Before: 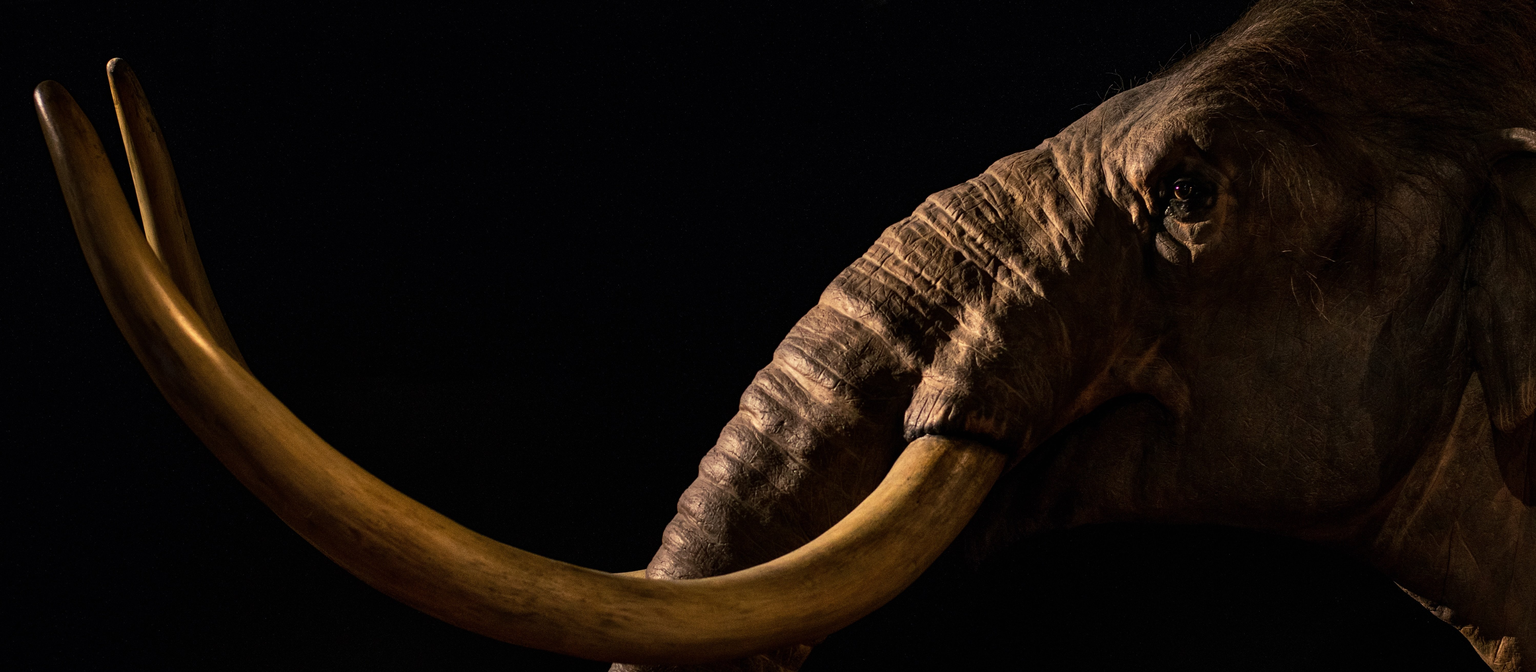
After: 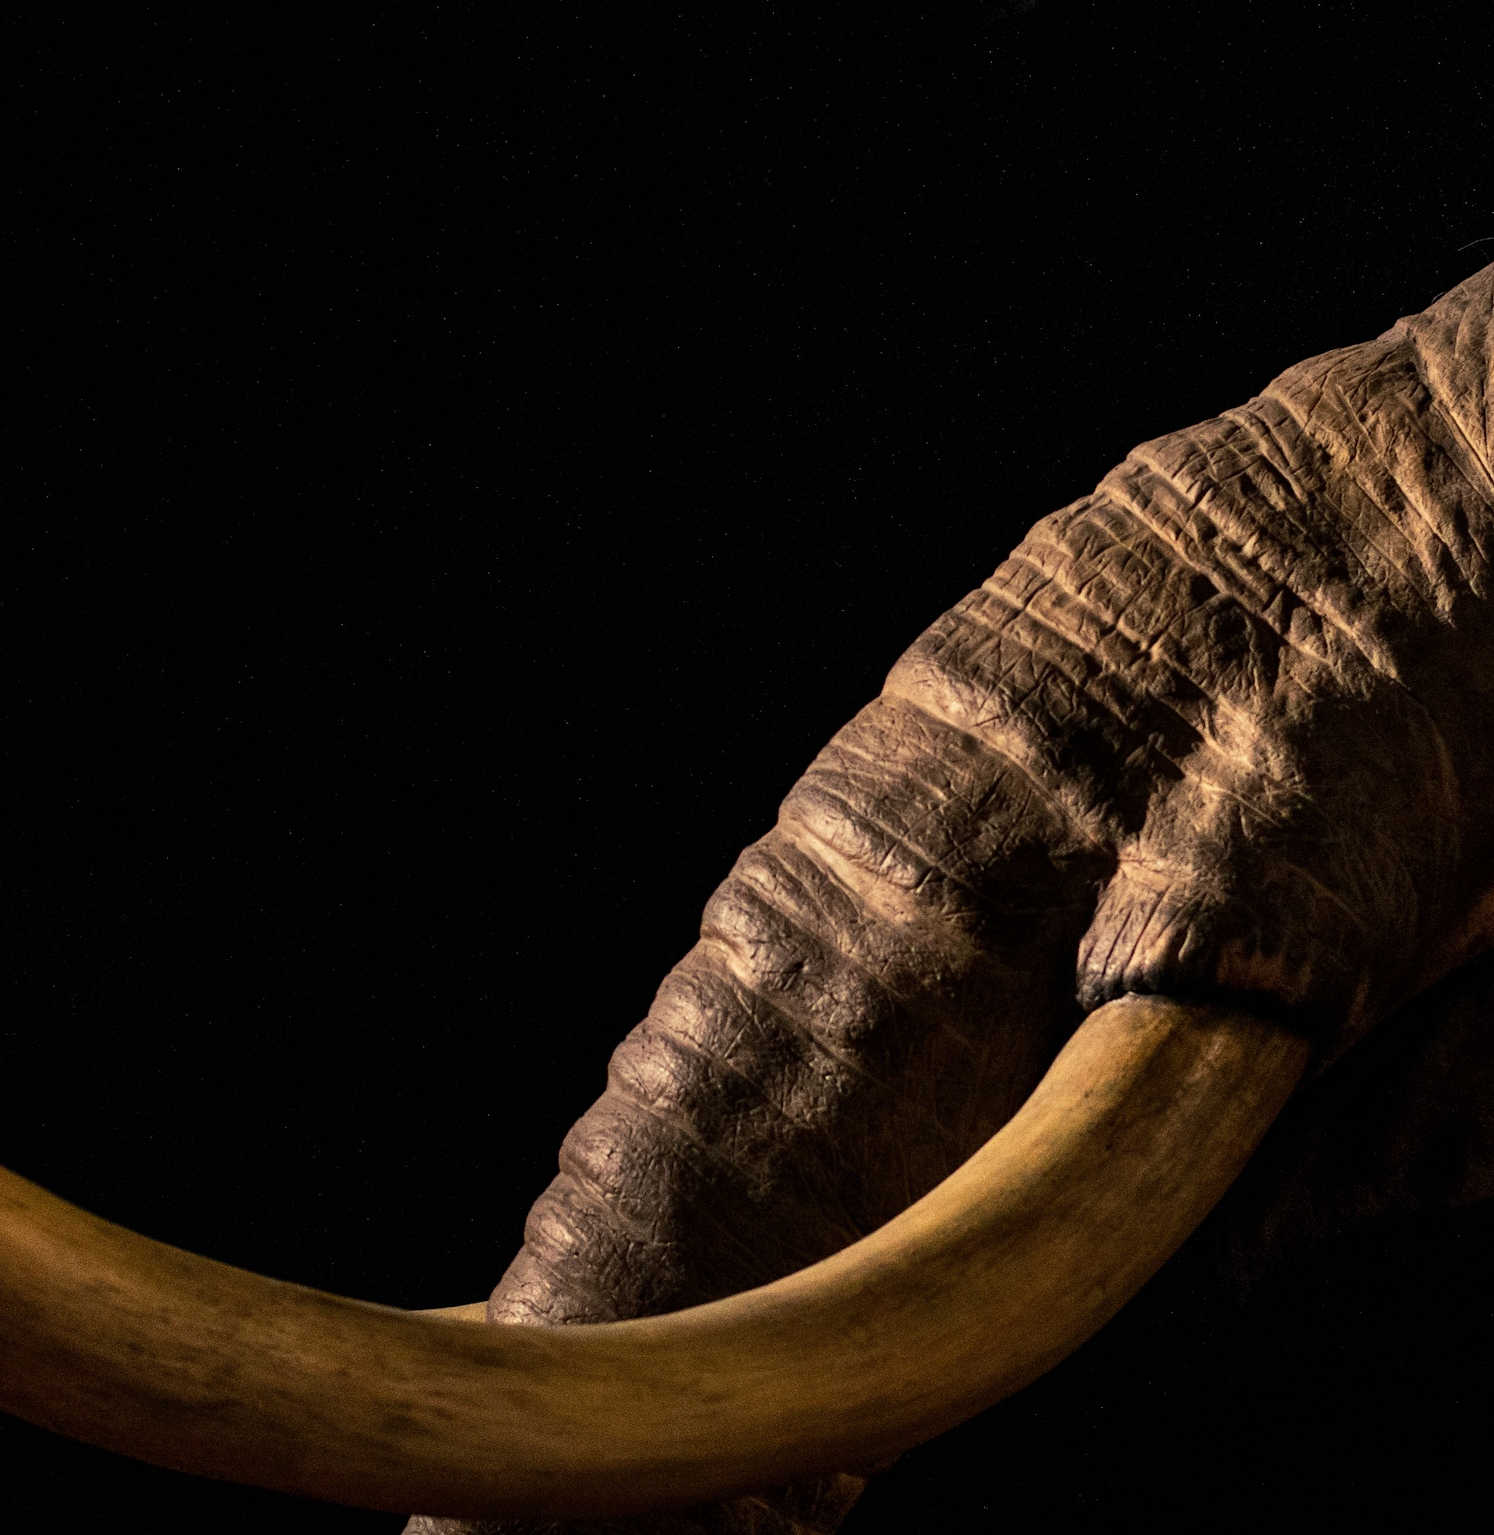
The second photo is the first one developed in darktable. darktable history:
crop: left 28.193%, right 29.221%
tone equalizer: -8 EV -0.559 EV
